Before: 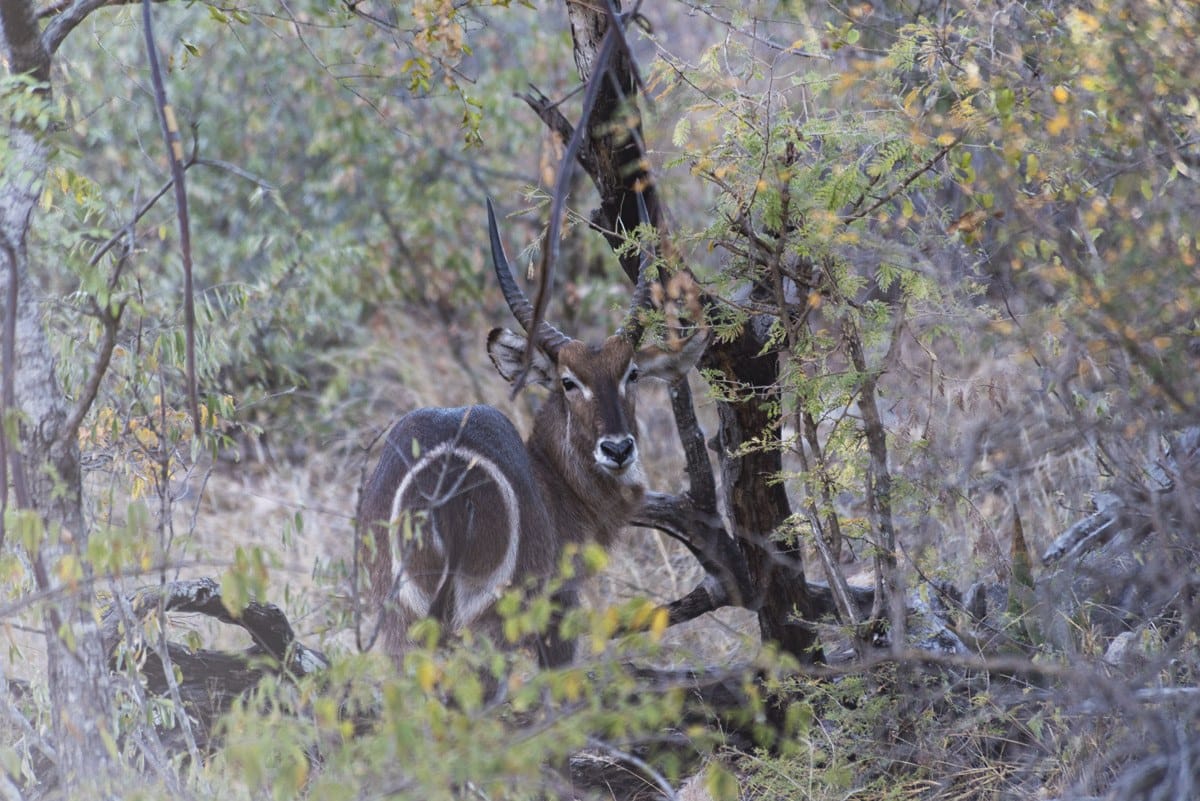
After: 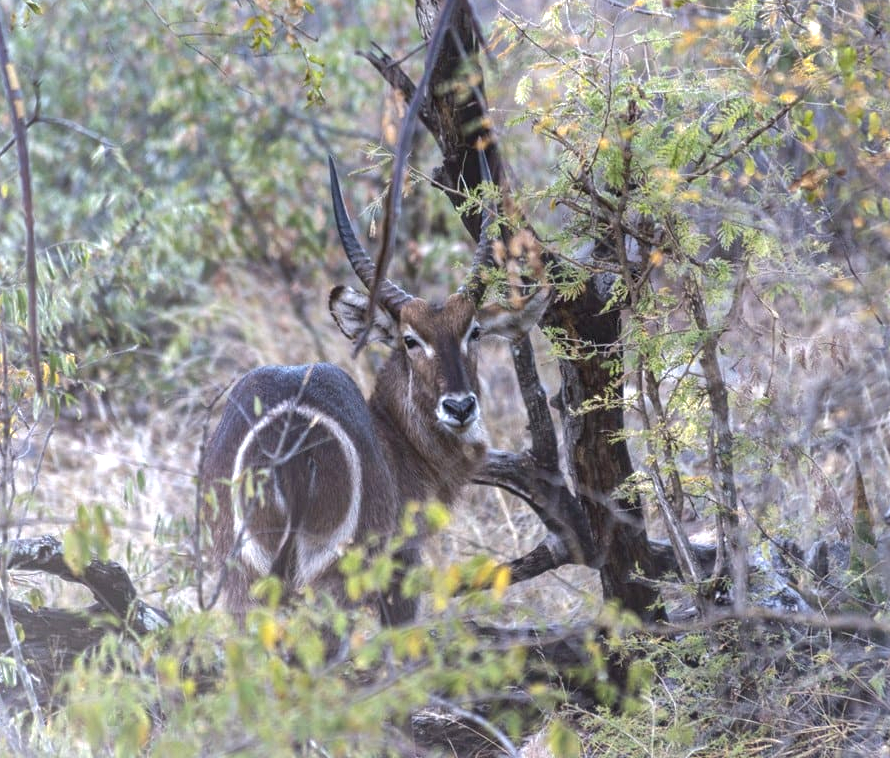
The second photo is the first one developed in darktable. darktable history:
exposure: exposure 0.662 EV, compensate highlight preservation false
local contrast: on, module defaults
shadows and highlights: on, module defaults
crop and rotate: left 13.206%, top 5.277%, right 12.611%
